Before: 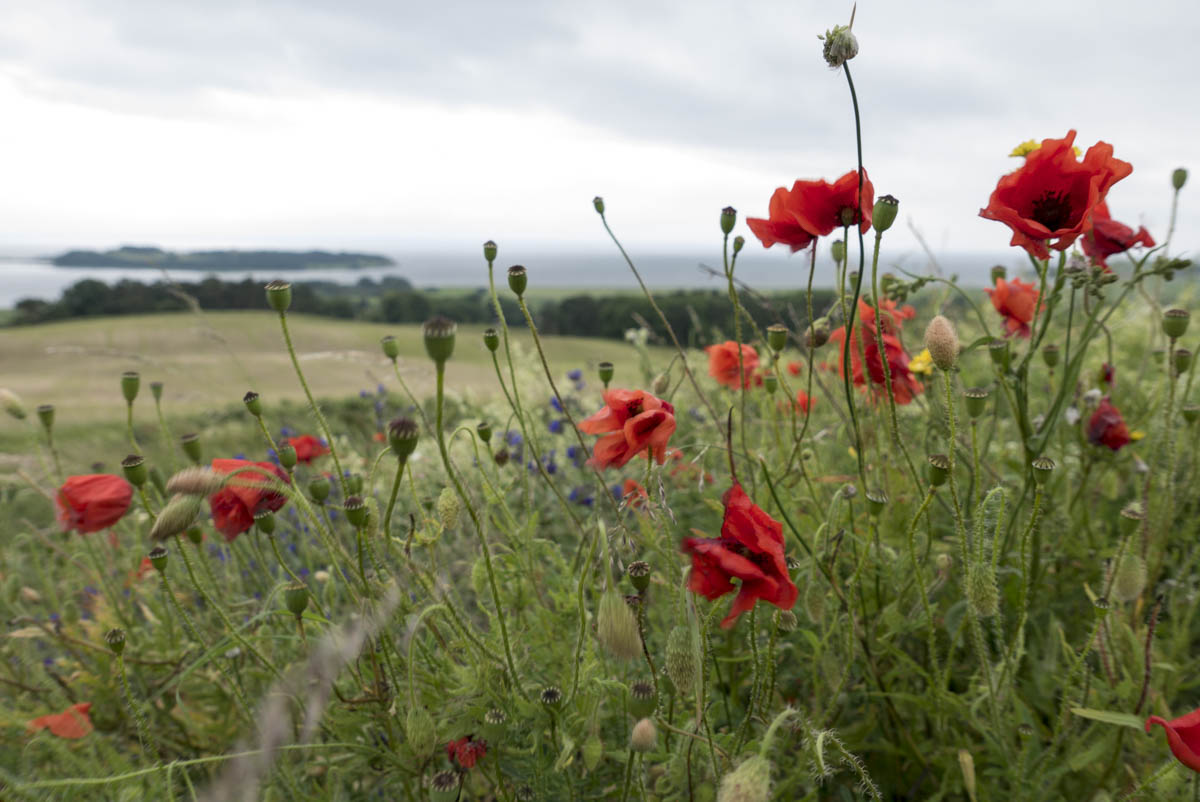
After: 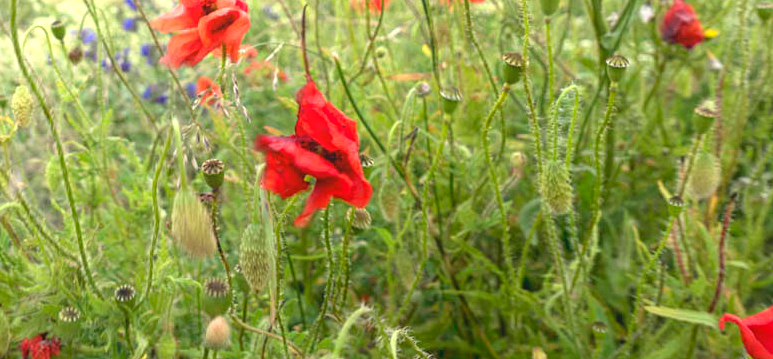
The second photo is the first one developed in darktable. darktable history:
exposure: black level correction 0, exposure 1.5 EV, compensate exposure bias true, compensate highlight preservation false
contrast equalizer: y [[0.439, 0.44, 0.442, 0.457, 0.493, 0.498], [0.5 ×6], [0.5 ×6], [0 ×6], [0 ×6]]
crop and rotate: left 35.509%, top 50.238%, bottom 4.934%
